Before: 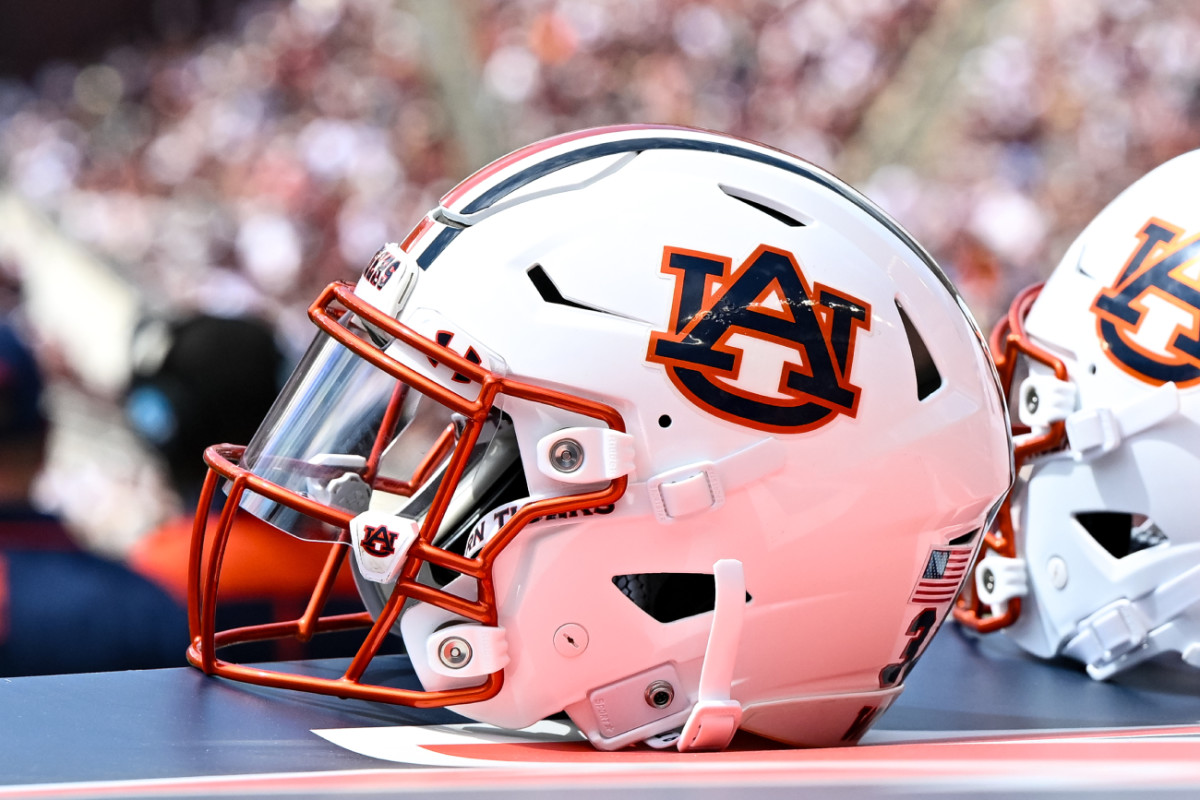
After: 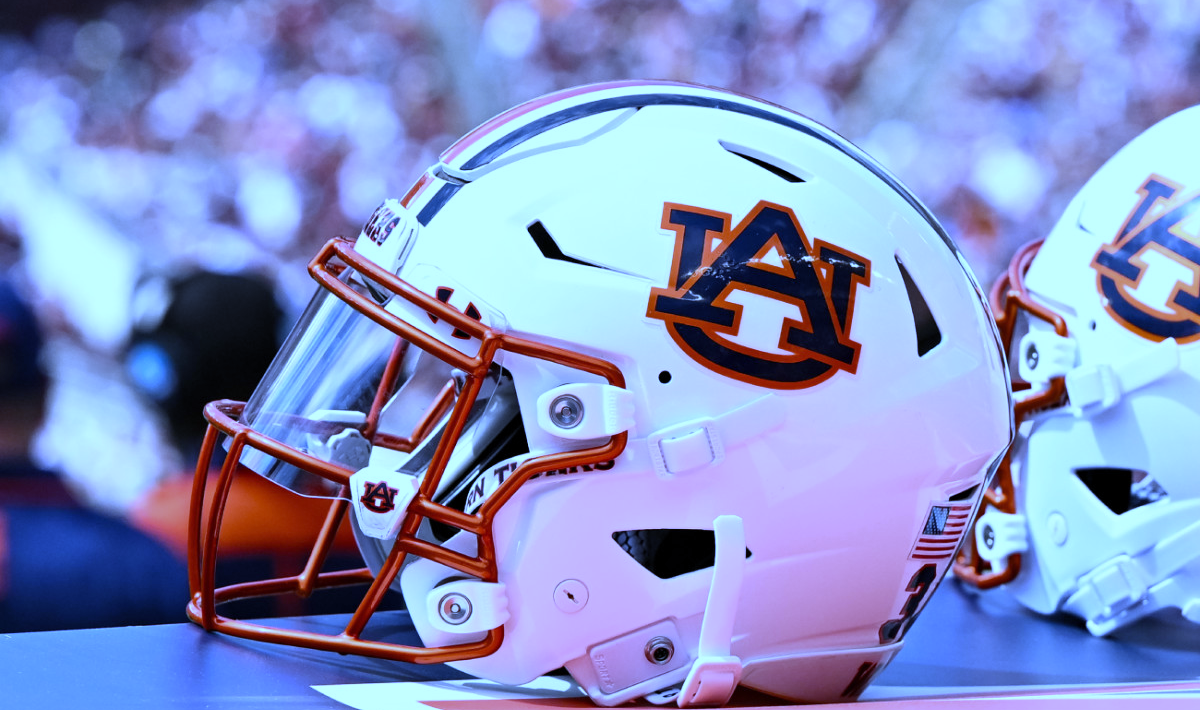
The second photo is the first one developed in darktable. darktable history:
white balance: red 0.766, blue 1.537
crop and rotate: top 5.609%, bottom 5.609%
